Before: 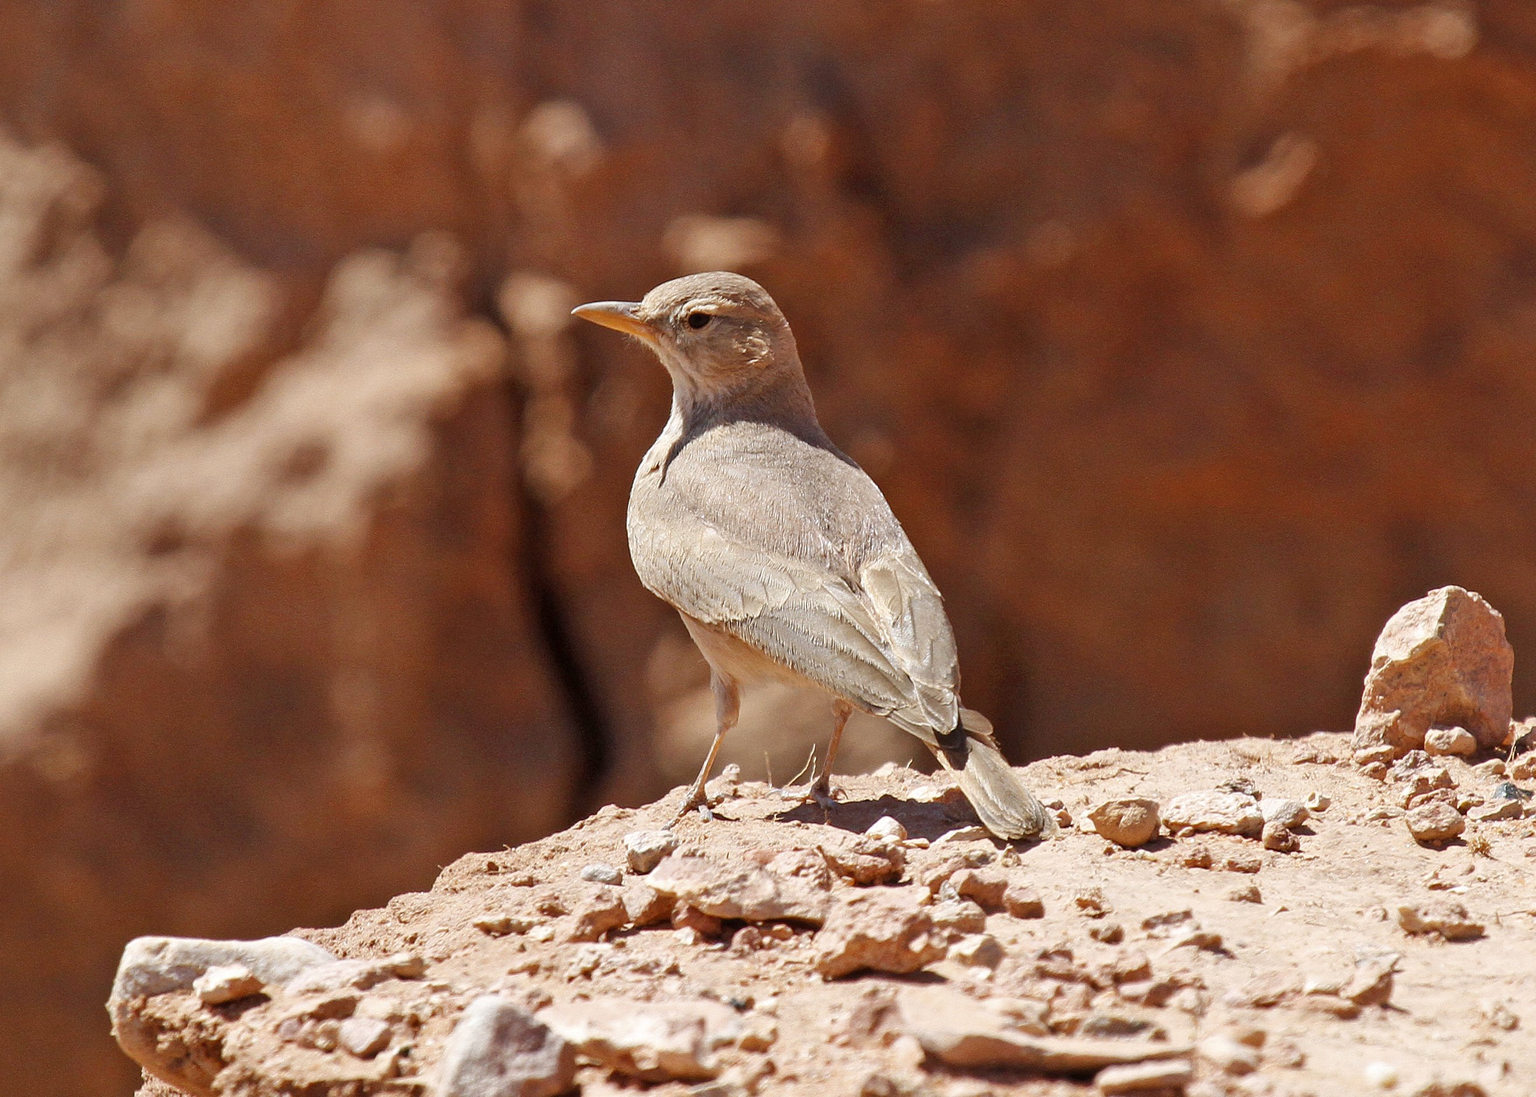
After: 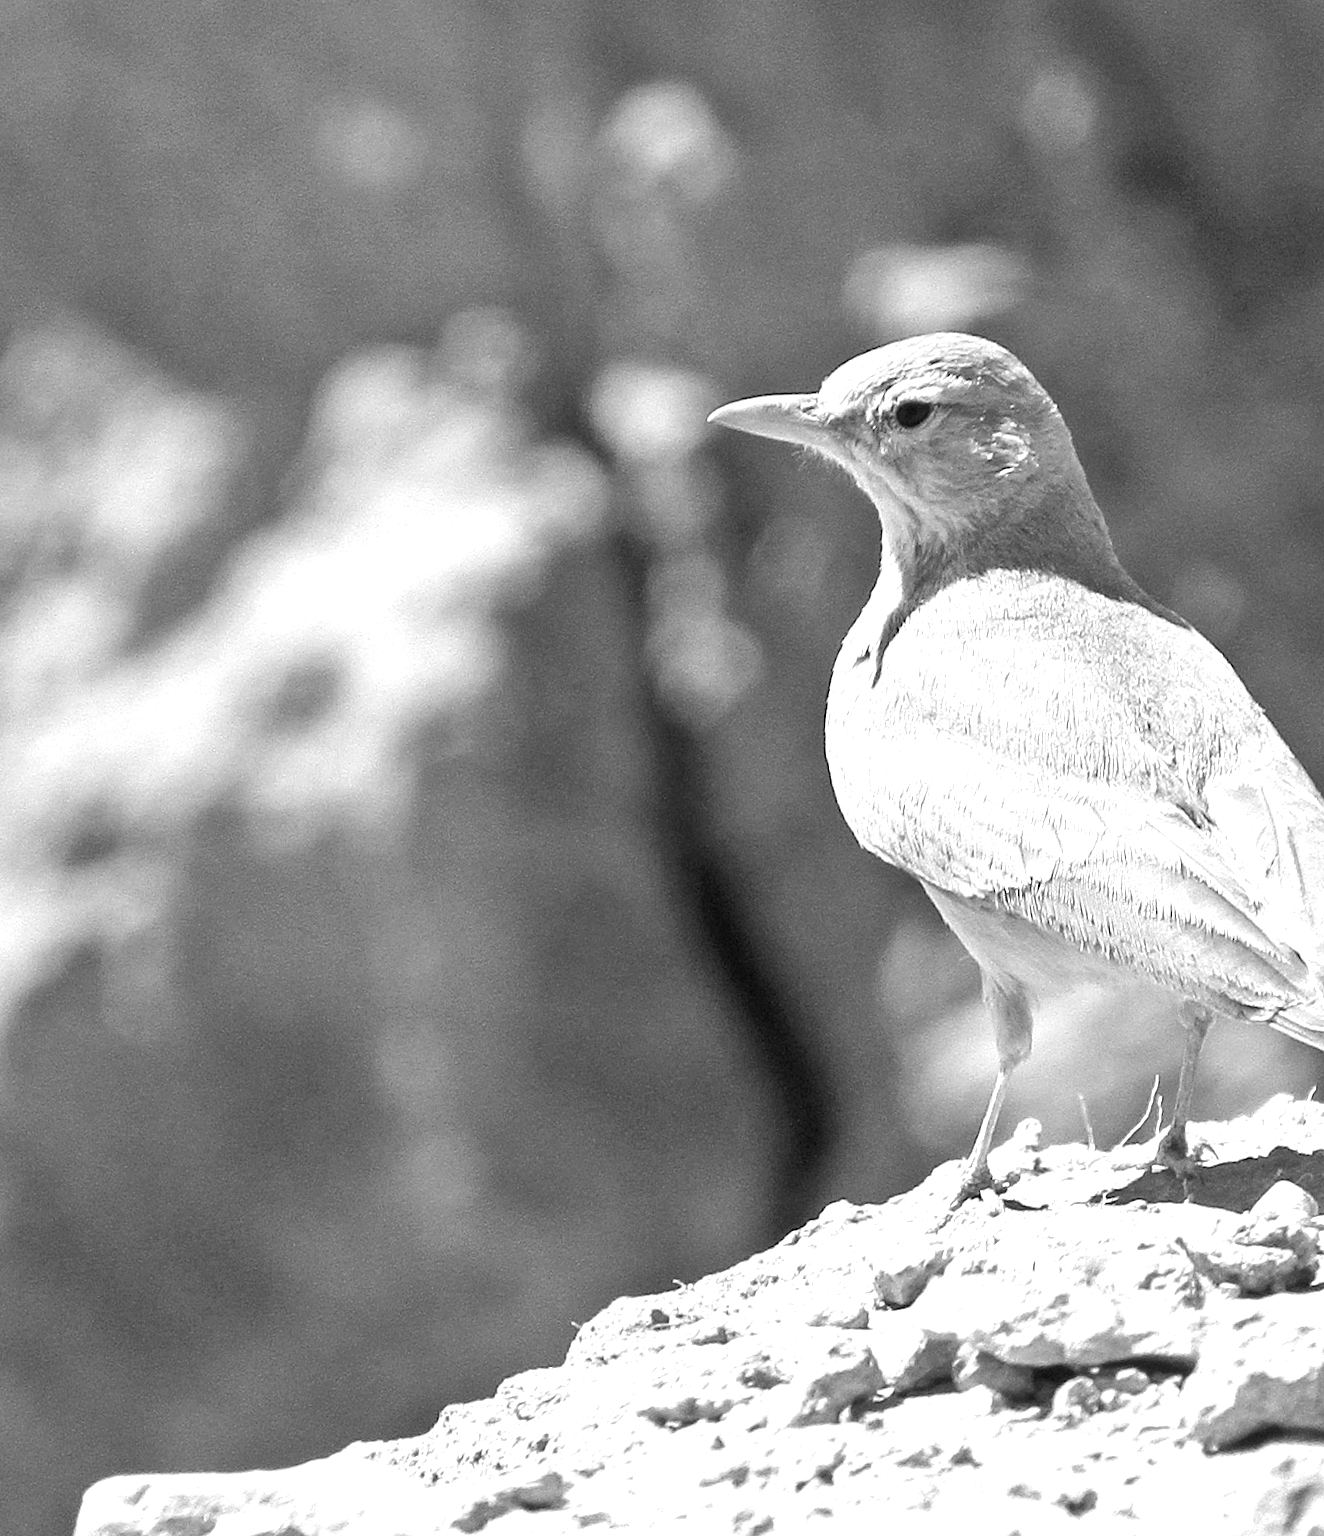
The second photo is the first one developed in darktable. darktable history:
crop: left 5.114%, right 38.589%
color balance rgb: global vibrance 10%
exposure: black level correction 0, exposure 1.1 EV, compensate exposure bias true, compensate highlight preservation false
monochrome: on, module defaults
rotate and perspective: rotation -5°, crop left 0.05, crop right 0.952, crop top 0.11, crop bottom 0.89
white balance: red 1.138, green 0.996, blue 0.812
contrast brightness saturation: contrast 0.04, saturation 0.07
